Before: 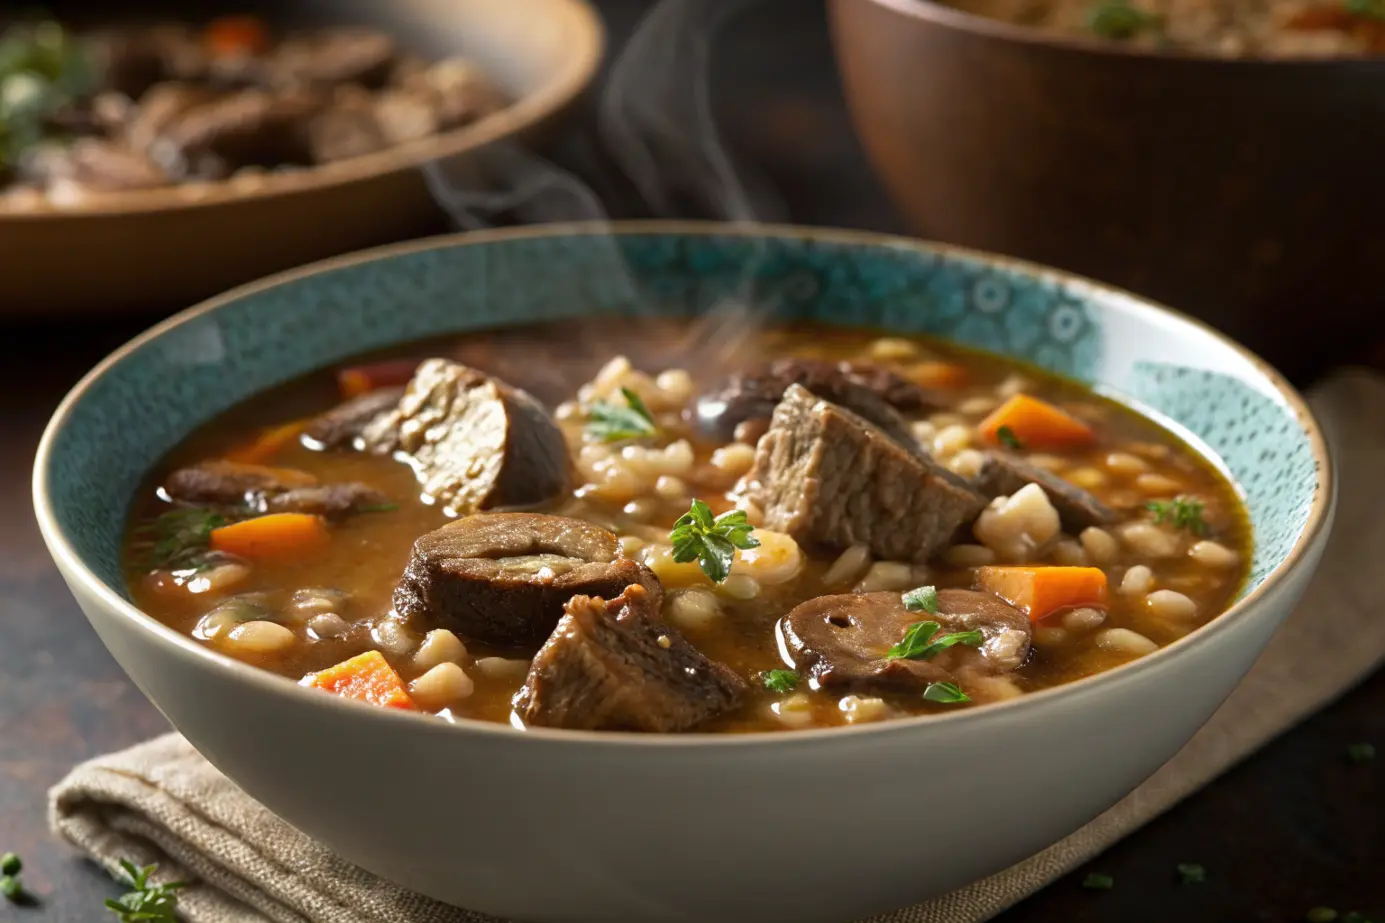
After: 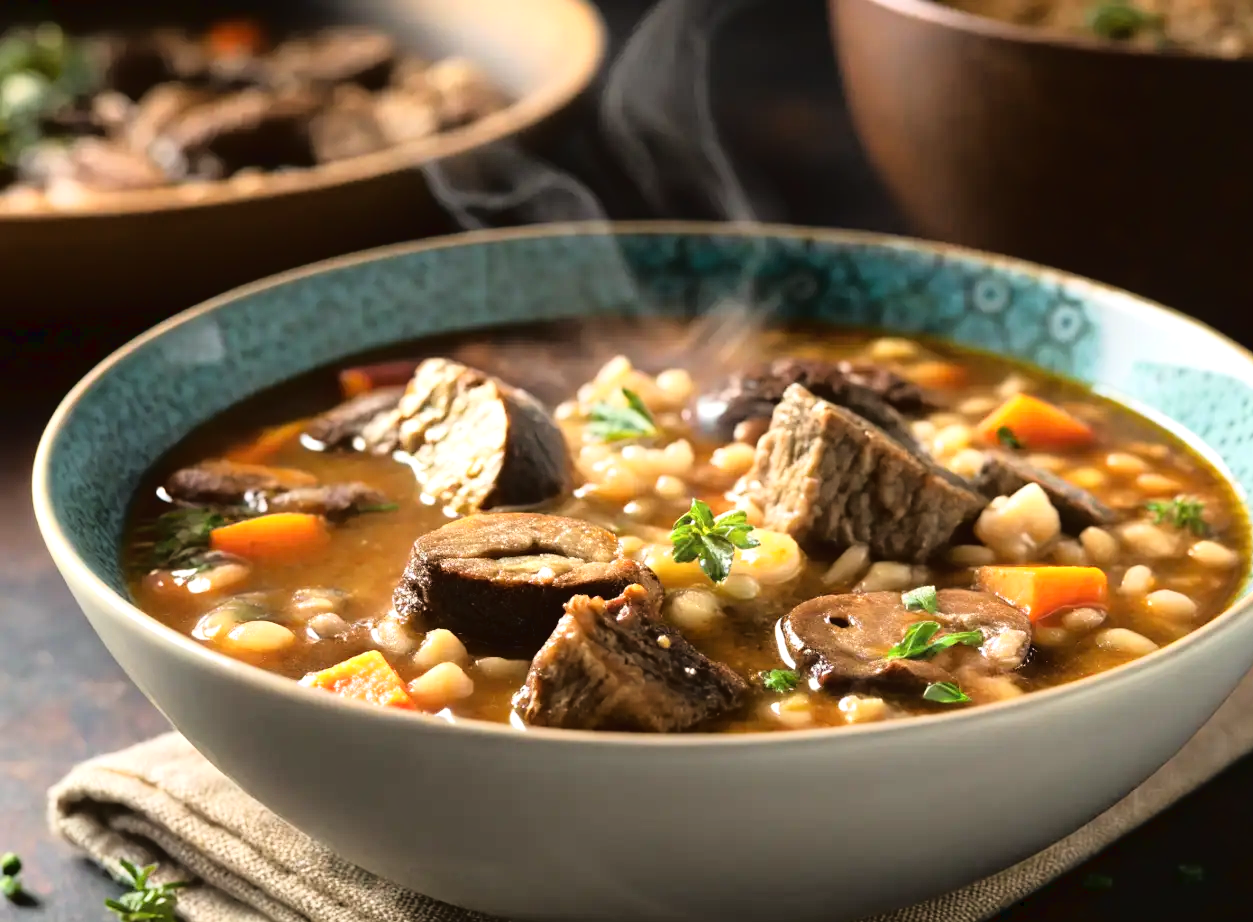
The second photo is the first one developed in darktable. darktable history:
tone curve: curves: ch0 [(0, 0.022) (0.114, 0.088) (0.282, 0.316) (0.446, 0.511) (0.613, 0.693) (0.786, 0.843) (0.999, 0.949)]; ch1 [(0, 0) (0.395, 0.343) (0.463, 0.427) (0.486, 0.474) (0.503, 0.5) (0.535, 0.522) (0.555, 0.546) (0.594, 0.614) (0.755, 0.793) (1, 1)]; ch2 [(0, 0) (0.369, 0.388) (0.449, 0.431) (0.501, 0.5) (0.528, 0.517) (0.561, 0.59) (0.612, 0.646) (0.697, 0.721) (1, 1)]
tone equalizer: -8 EV -0.766 EV, -7 EV -0.721 EV, -6 EV -0.616 EV, -5 EV -0.39 EV, -3 EV 0.387 EV, -2 EV 0.6 EV, -1 EV 0.678 EV, +0 EV 0.719 EV
crop: right 9.511%, bottom 0.026%
exposure: compensate exposure bias true, compensate highlight preservation false
